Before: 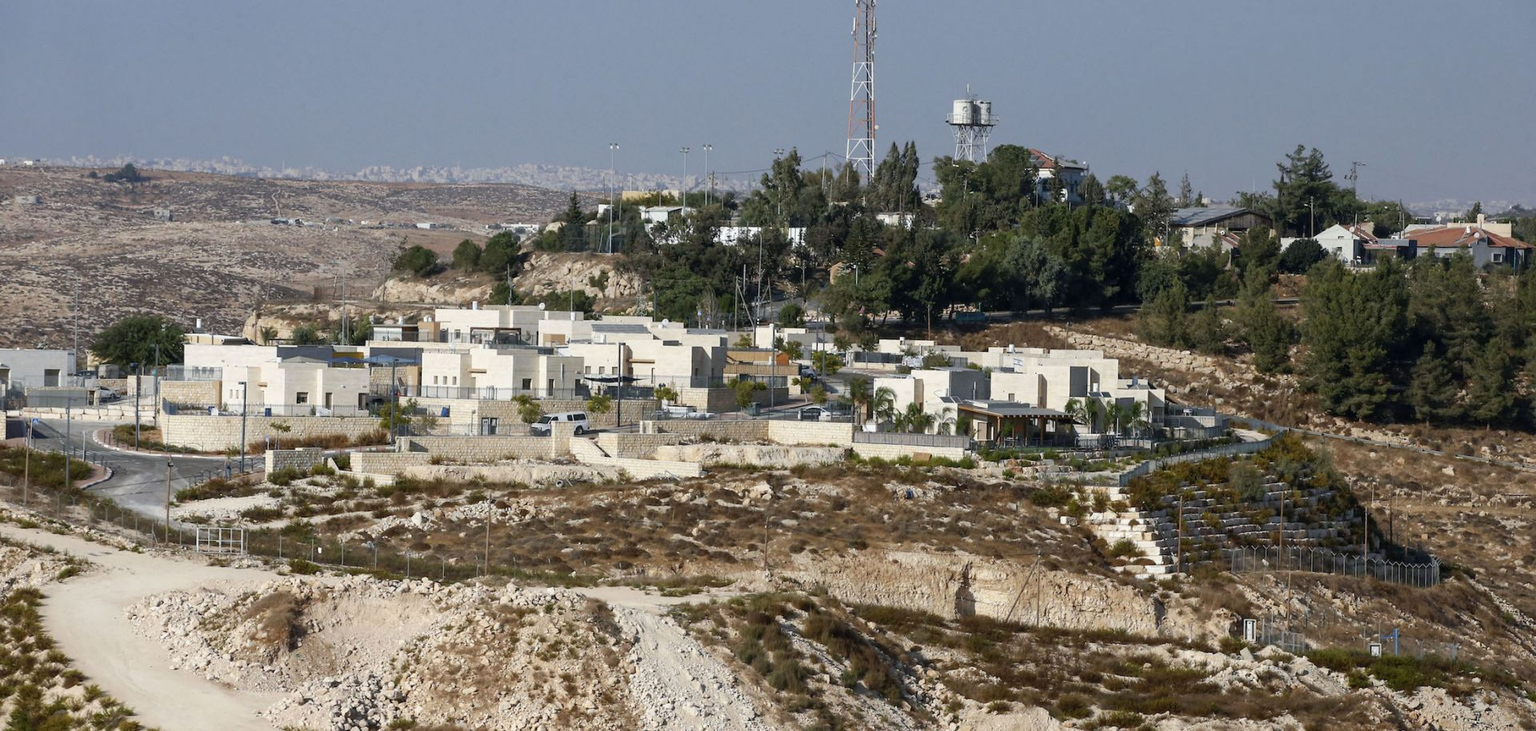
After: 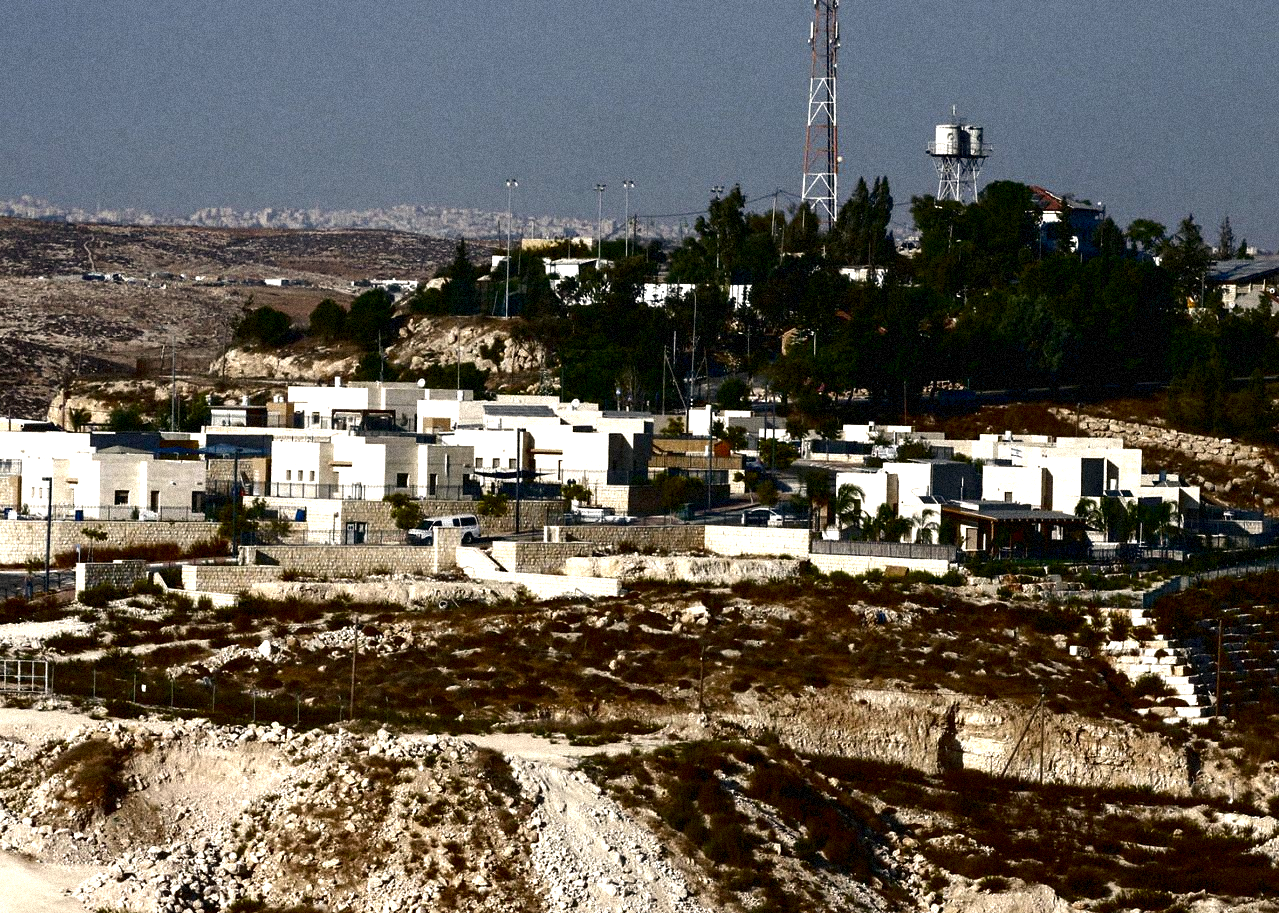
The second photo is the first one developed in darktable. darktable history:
color balance rgb: shadows lift › chroma 1%, shadows lift › hue 240.84°, highlights gain › chroma 2%, highlights gain › hue 73.2°, global offset › luminance -0.5%, perceptual saturation grading › global saturation 20%, perceptual saturation grading › highlights -25%, perceptual saturation grading › shadows 50%, global vibrance 15%
crop and rotate: left 13.342%, right 19.991%
tone equalizer: -8 EV -0.75 EV, -7 EV -0.7 EV, -6 EV -0.6 EV, -5 EV -0.4 EV, -3 EV 0.4 EV, -2 EV 0.6 EV, -1 EV 0.7 EV, +0 EV 0.75 EV, edges refinement/feathering 500, mask exposure compensation -1.57 EV, preserve details no
grain: coarseness 9.38 ISO, strength 34.99%, mid-tones bias 0%
contrast brightness saturation: brightness -0.52
